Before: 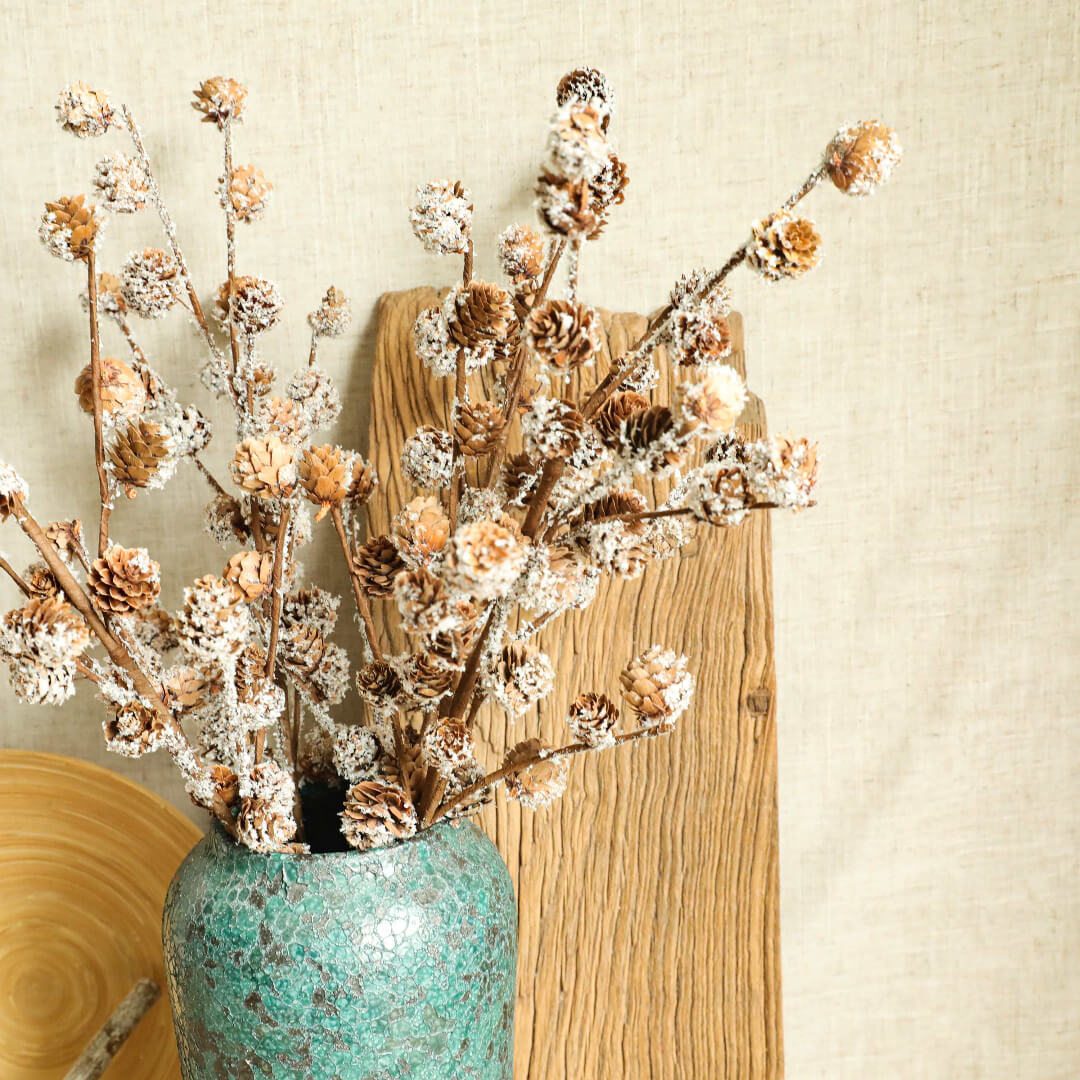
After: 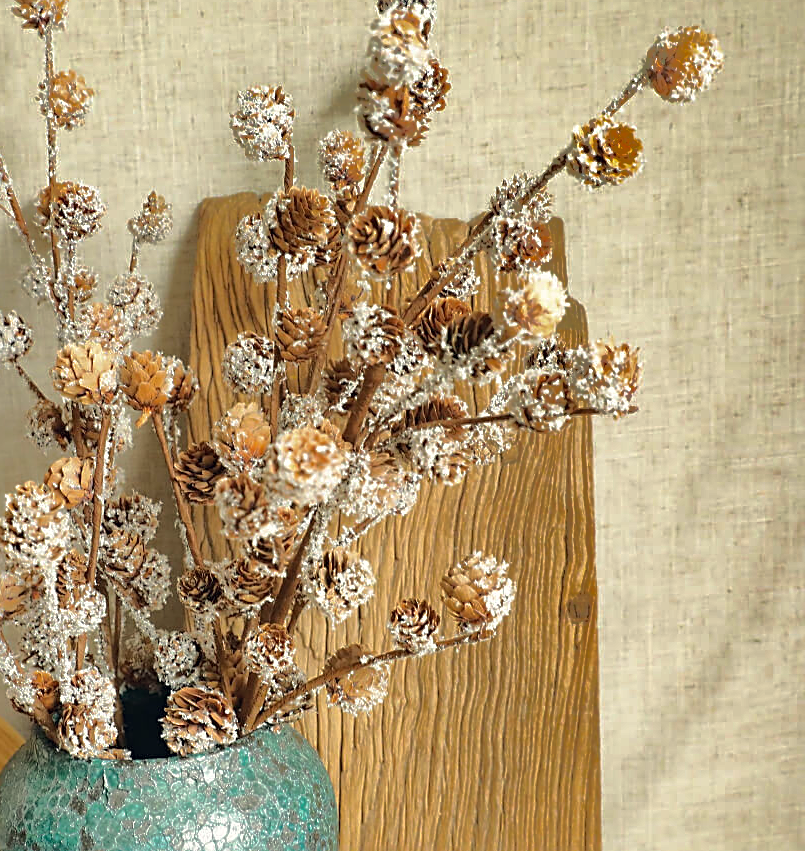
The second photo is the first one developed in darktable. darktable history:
crop: left 16.652%, top 8.71%, right 8.738%, bottom 12.46%
sharpen: on, module defaults
color correction: highlights a* 0.413, highlights b* 2.65, shadows a* -0.978, shadows b* -4.57
shadows and highlights: shadows 25.87, highlights -70.2
exposure: compensate highlight preservation false
